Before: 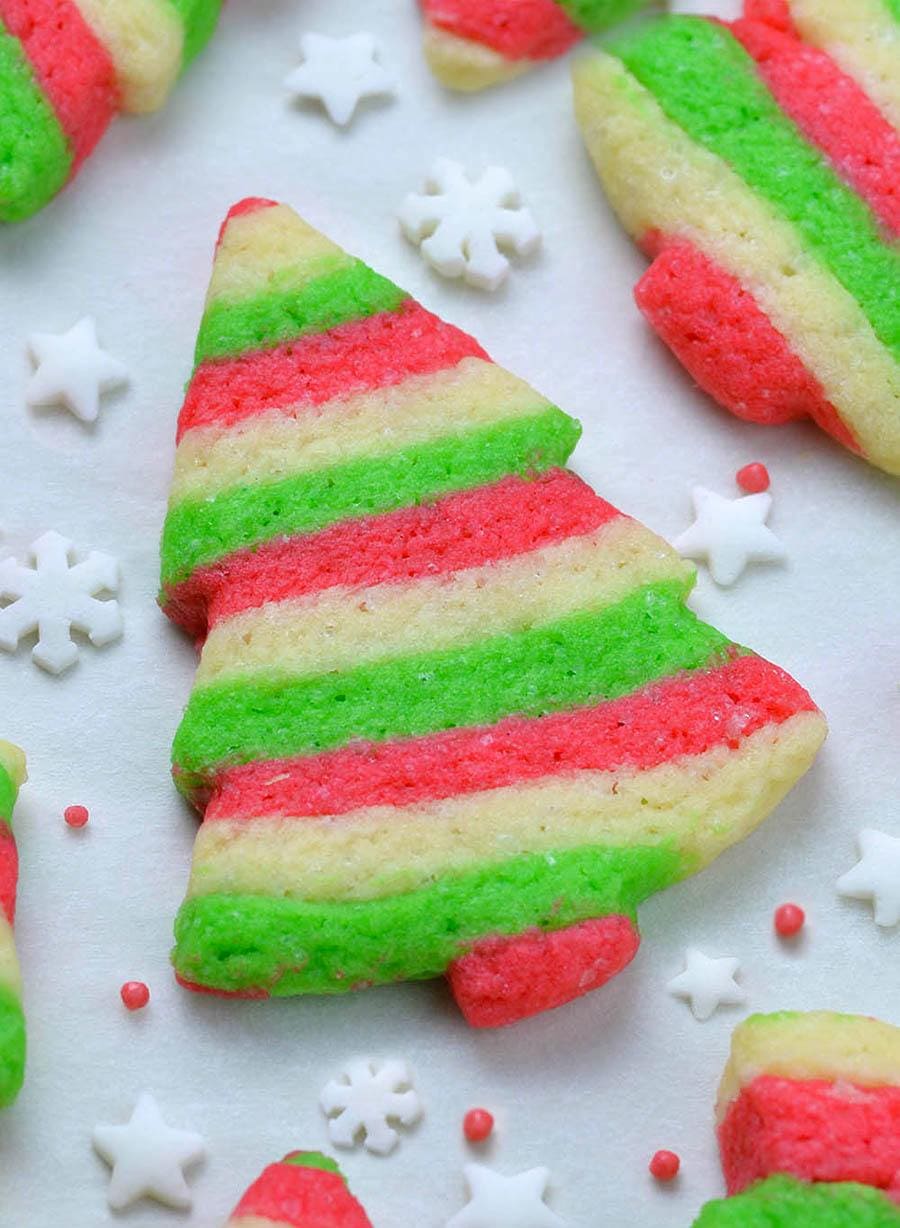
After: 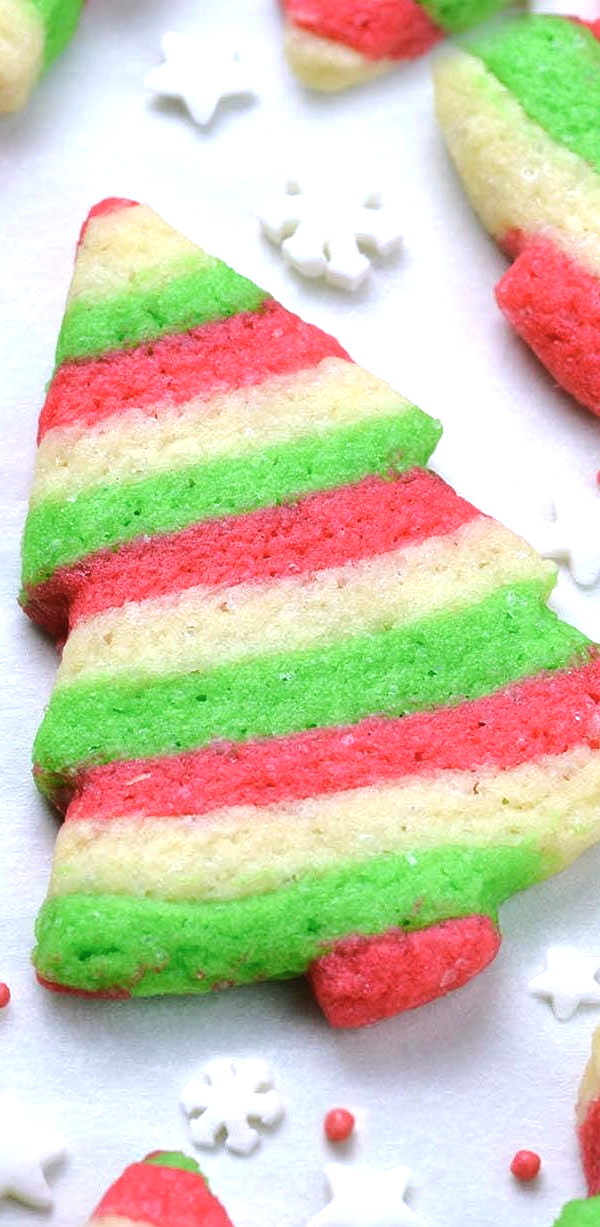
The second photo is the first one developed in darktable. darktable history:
crop and rotate: left 15.446%, right 17.836%
color balance rgb: shadows lift › chroma 2%, shadows lift › hue 135.47°, highlights gain › chroma 2%, highlights gain › hue 291.01°, global offset › luminance 0.5%, perceptual saturation grading › global saturation -10.8%, perceptual saturation grading › highlights -26.83%, perceptual saturation grading › shadows 21.25%, perceptual brilliance grading › highlights 17.77%, perceptual brilliance grading › mid-tones 31.71%, perceptual brilliance grading › shadows -31.01%, global vibrance 24.91%
